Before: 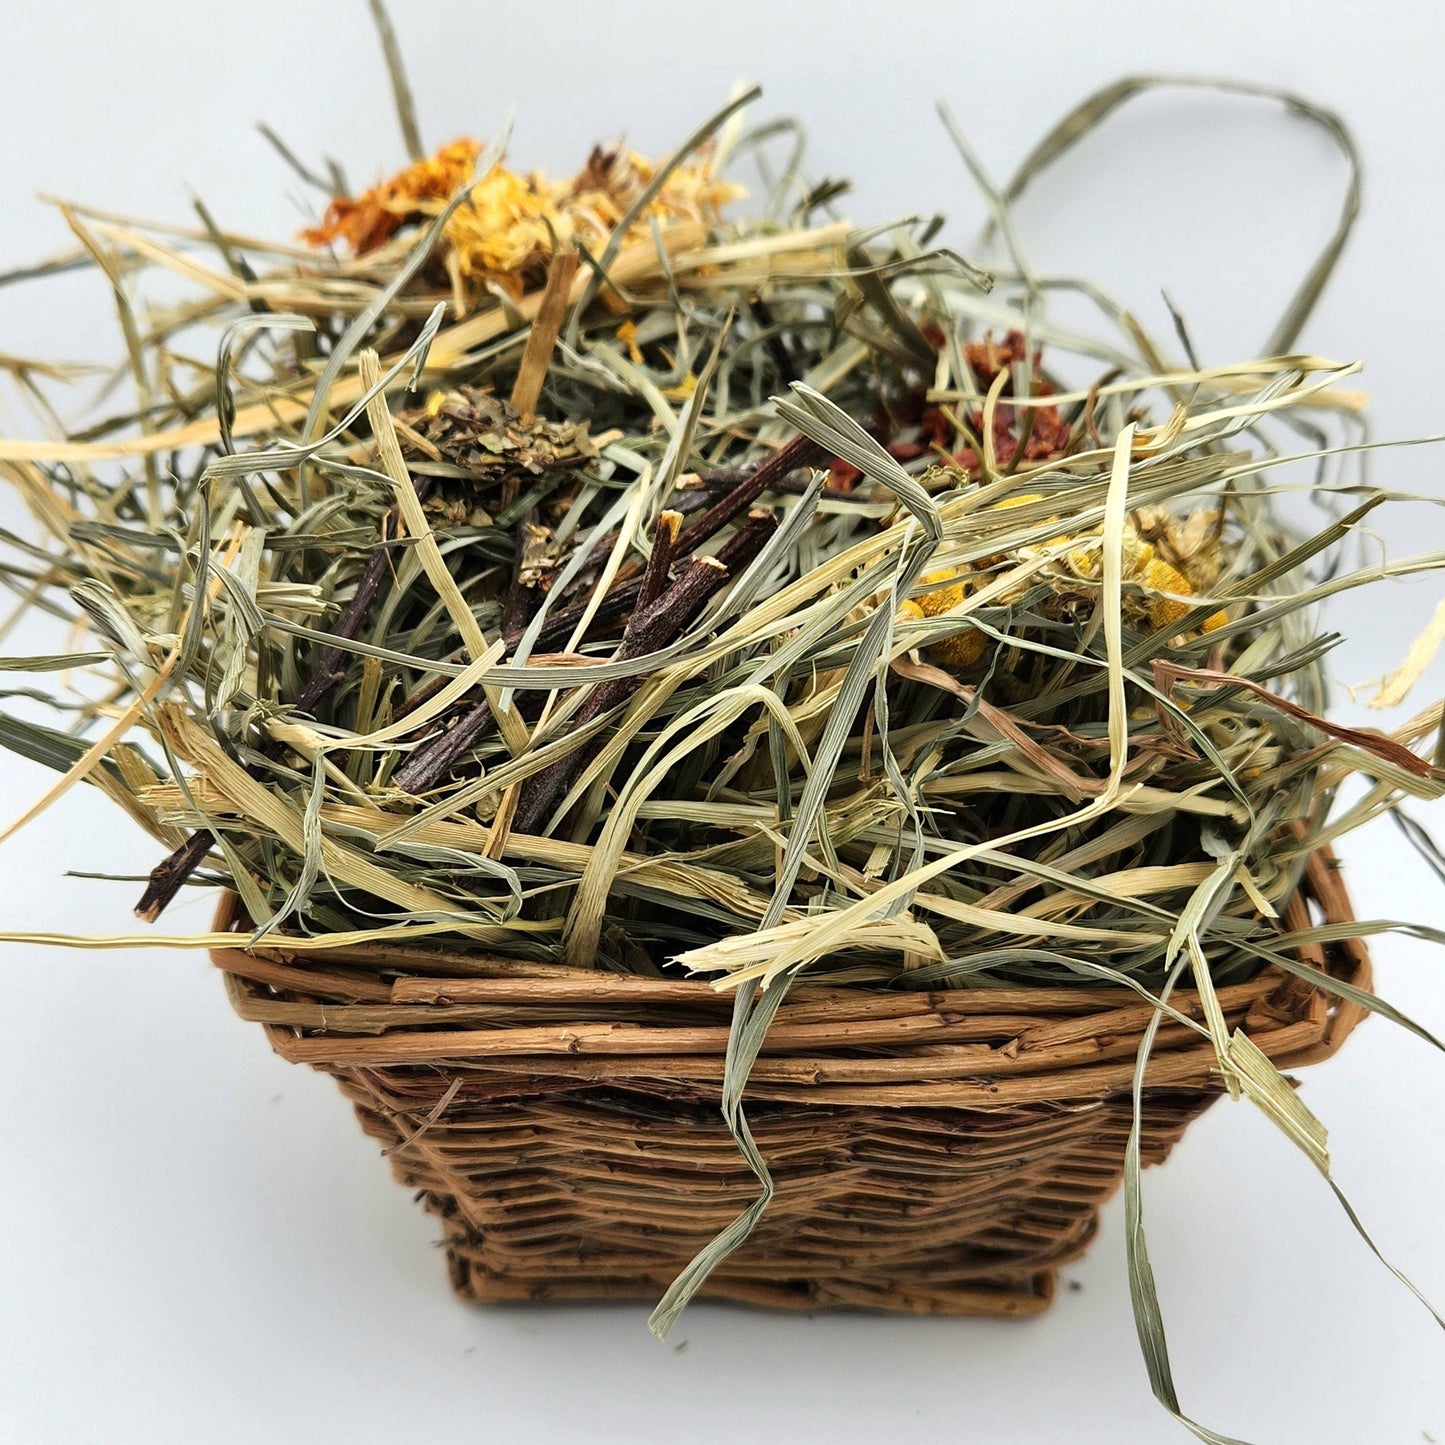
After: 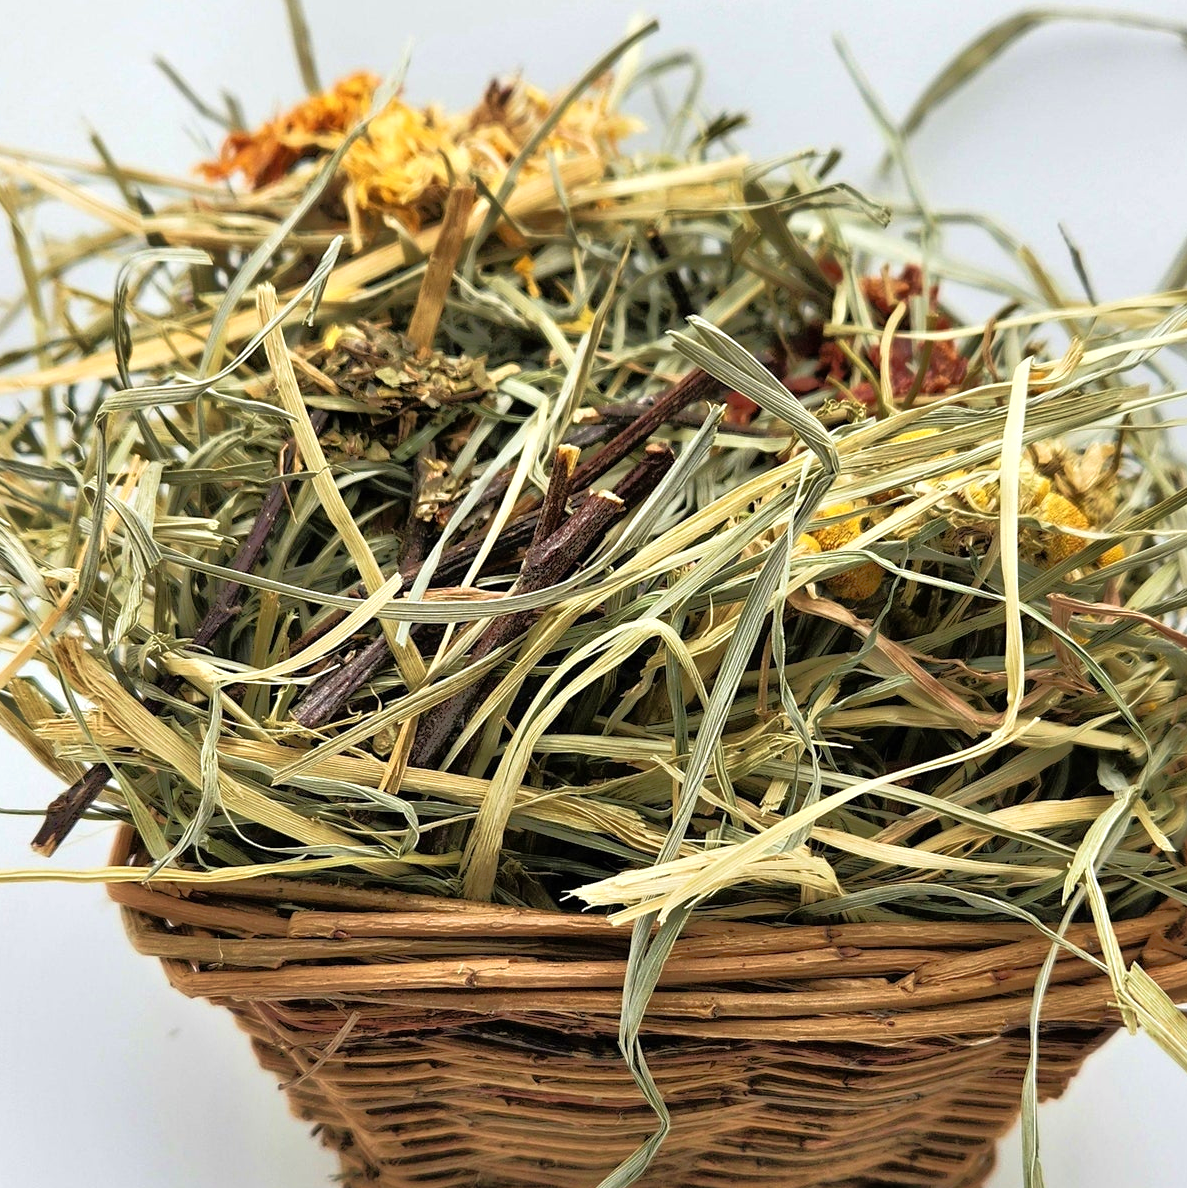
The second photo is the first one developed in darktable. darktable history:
exposure: exposure 0.078 EV, compensate highlight preservation false
tone equalizer: -8 EV -0.528 EV, -7 EV -0.319 EV, -6 EV -0.083 EV, -5 EV 0.413 EV, -4 EV 0.985 EV, -3 EV 0.791 EV, -2 EV -0.01 EV, -1 EV 0.14 EV, +0 EV -0.012 EV, smoothing 1
velvia: on, module defaults
crop and rotate: left 7.196%, top 4.574%, right 10.605%, bottom 13.178%
